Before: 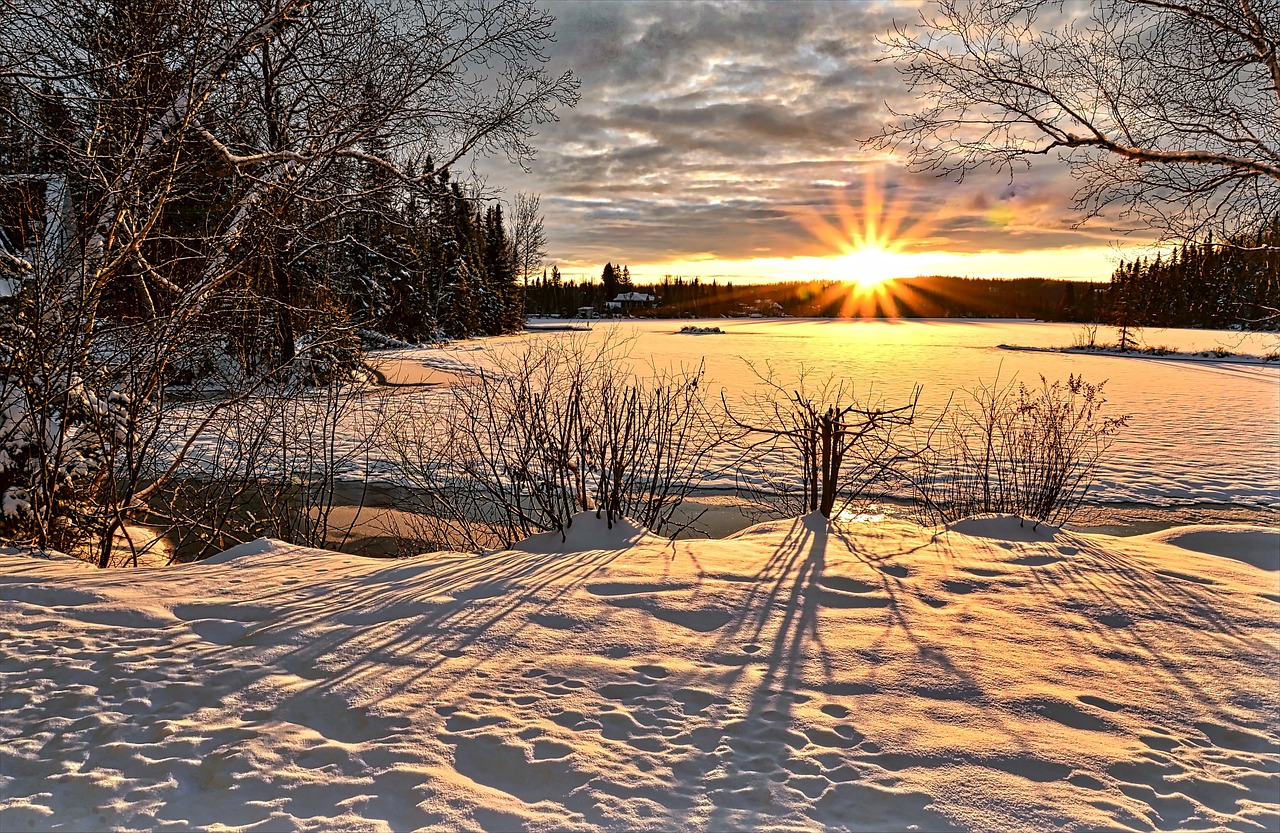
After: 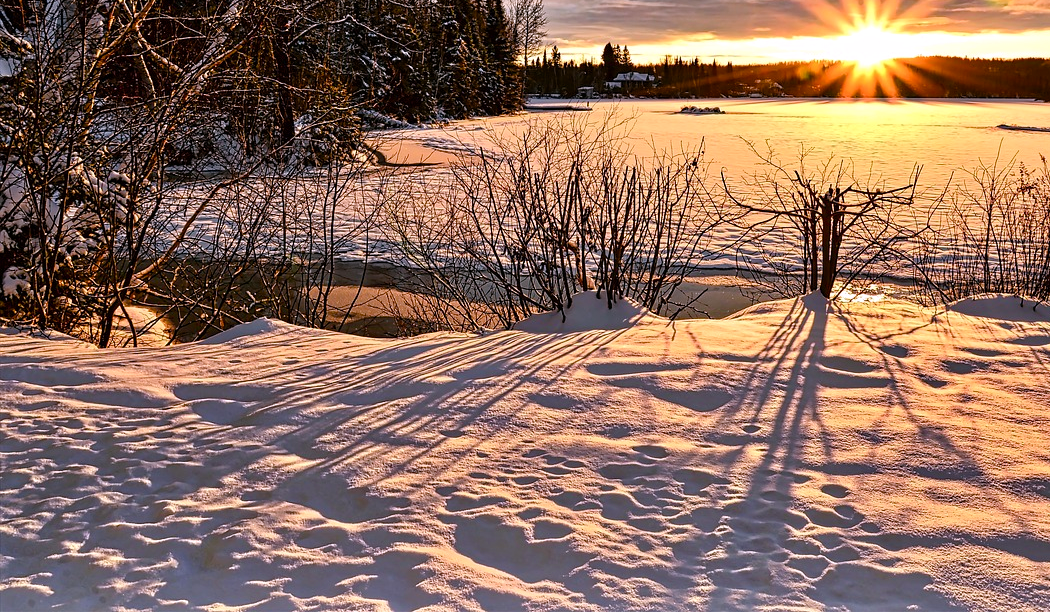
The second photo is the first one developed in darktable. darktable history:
crop: top 26.531%, right 17.959%
color balance rgb: perceptual saturation grading › global saturation 20%, perceptual saturation grading › highlights -25%, perceptual saturation grading › shadows 25%
white balance: red 1.05, blue 1.072
